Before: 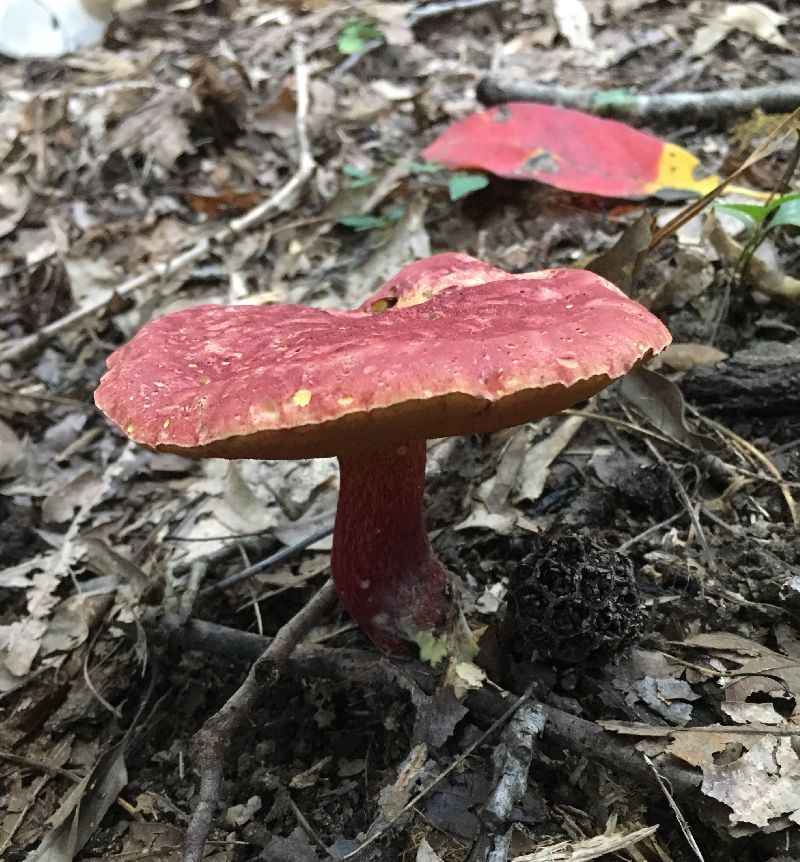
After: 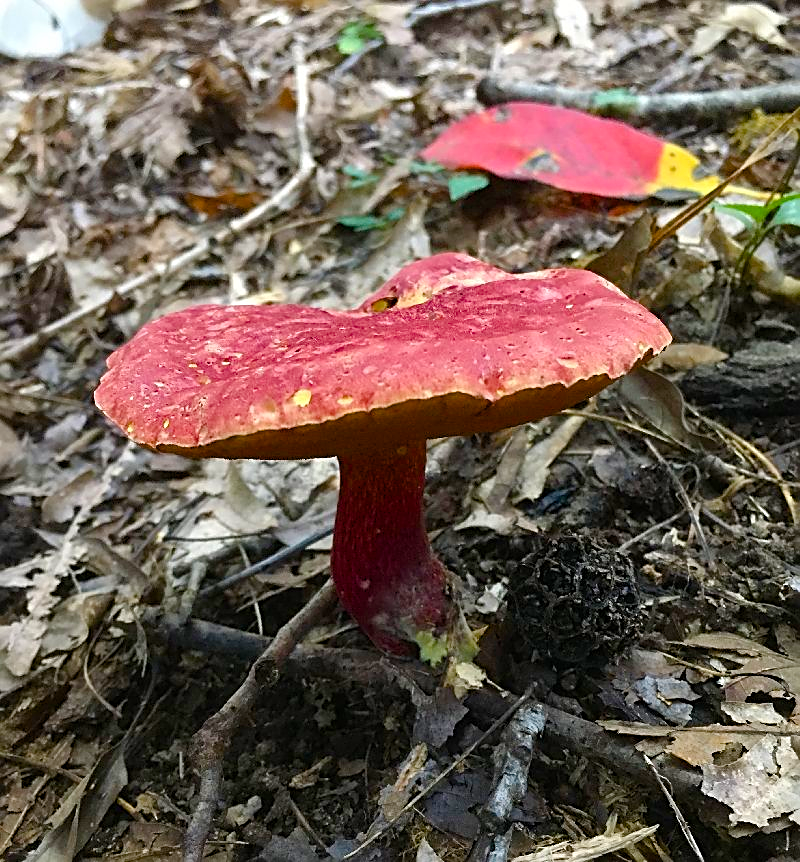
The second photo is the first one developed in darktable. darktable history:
sharpen: on, module defaults
color balance rgb: perceptual saturation grading › global saturation 20%, perceptual saturation grading › highlights -25%, perceptual saturation grading › shadows 50.52%, global vibrance 40.24%
